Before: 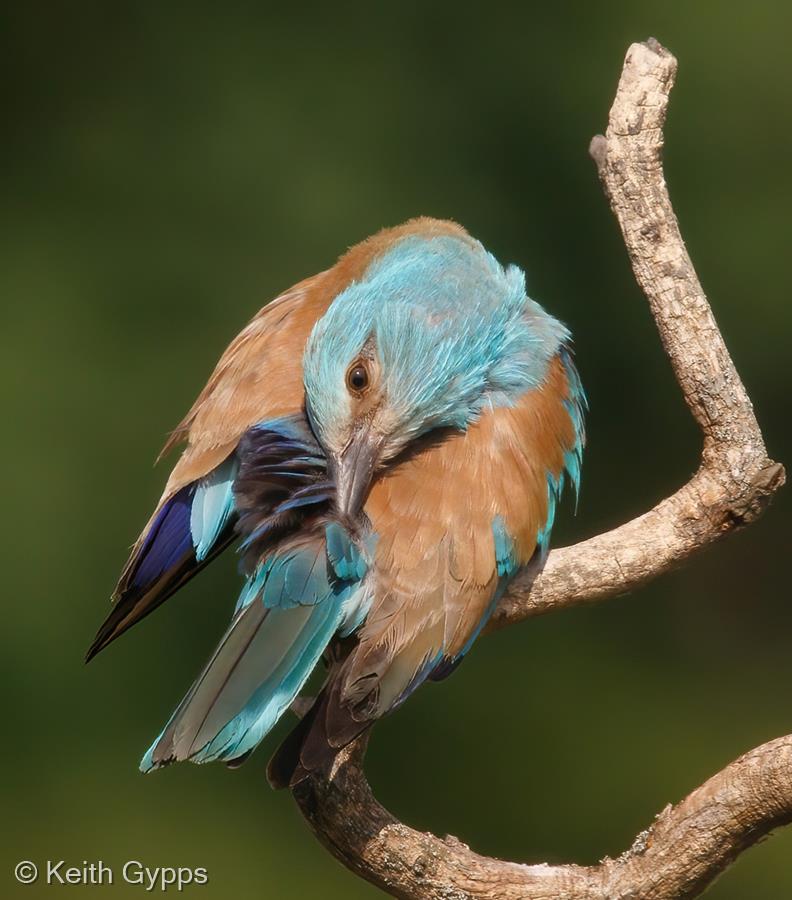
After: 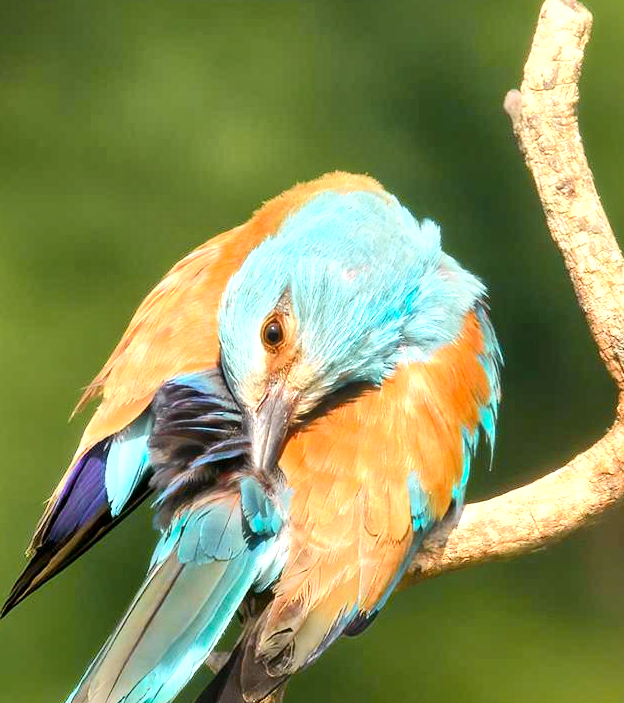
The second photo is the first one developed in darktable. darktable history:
crop and rotate: left 10.77%, top 5.1%, right 10.41%, bottom 16.76%
tone curve: curves: ch0 [(0, 0.005) (0.103, 0.097) (0.18, 0.207) (0.384, 0.465) (0.491, 0.585) (0.629, 0.726) (0.84, 0.866) (1, 0.947)]; ch1 [(0, 0) (0.172, 0.123) (0.324, 0.253) (0.396, 0.388) (0.478, 0.461) (0.499, 0.497) (0.532, 0.515) (0.57, 0.584) (0.635, 0.675) (0.805, 0.892) (1, 1)]; ch2 [(0, 0) (0.411, 0.424) (0.496, 0.501) (0.515, 0.507) (0.553, 0.562) (0.604, 0.642) (0.708, 0.768) (0.839, 0.916) (1, 1)], color space Lab, independent channels, preserve colors none
exposure: black level correction 0.001, exposure 1.398 EV, compensate exposure bias true, compensate highlight preservation false
local contrast: mode bilateral grid, contrast 20, coarseness 50, detail 161%, midtone range 0.2
shadows and highlights: shadows 43.71, white point adjustment -1.46, soften with gaussian
